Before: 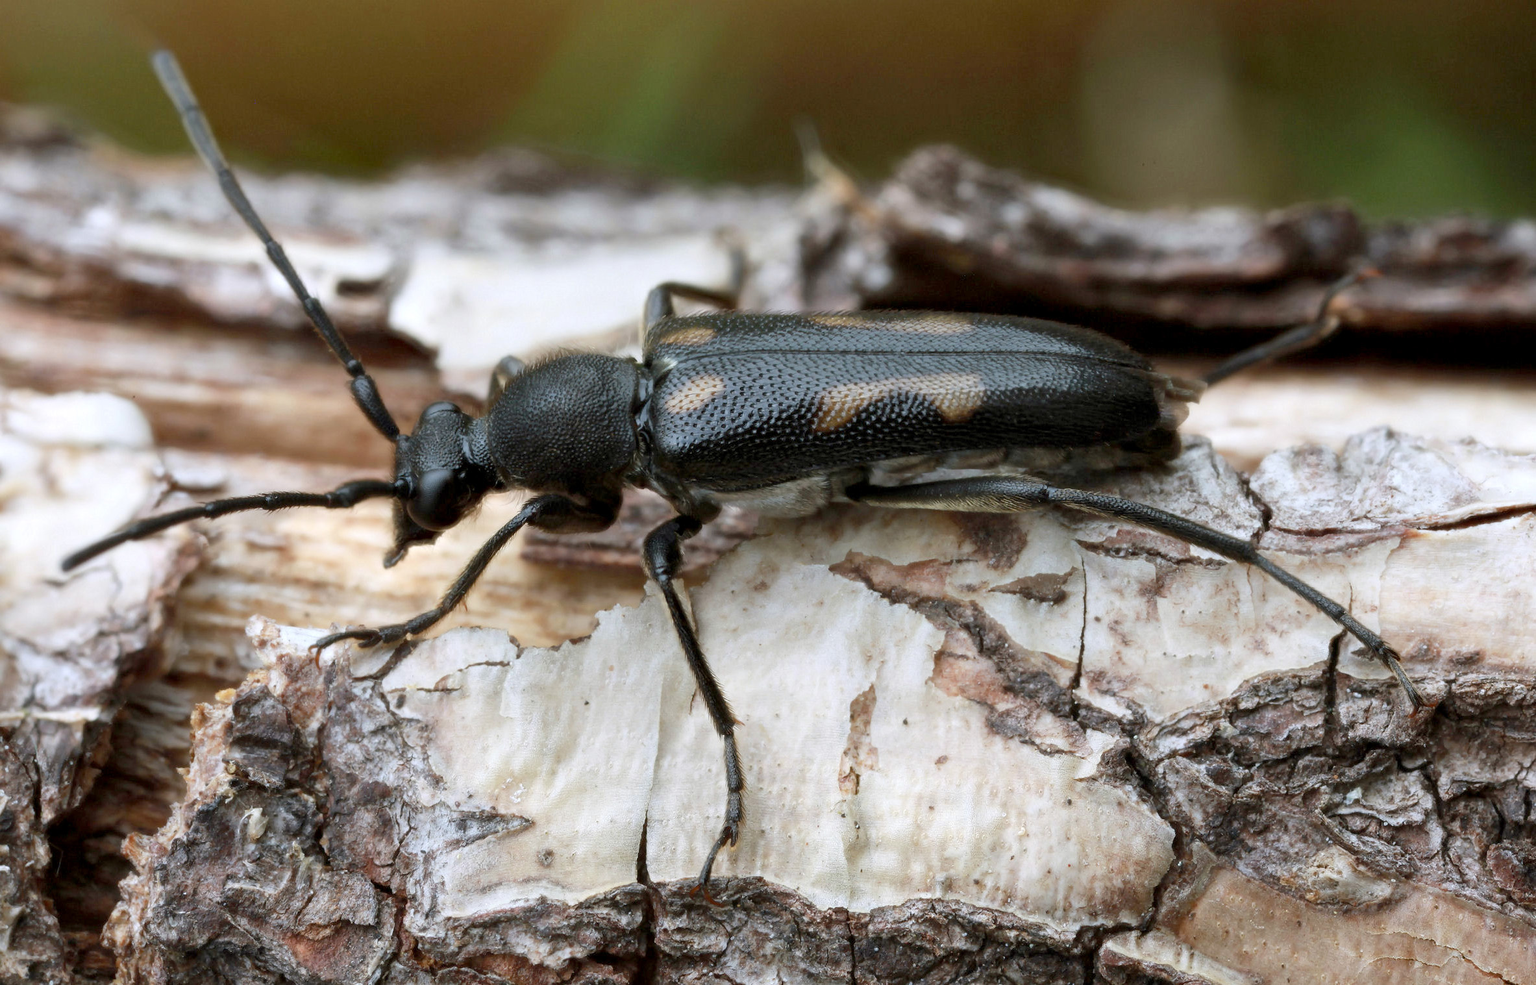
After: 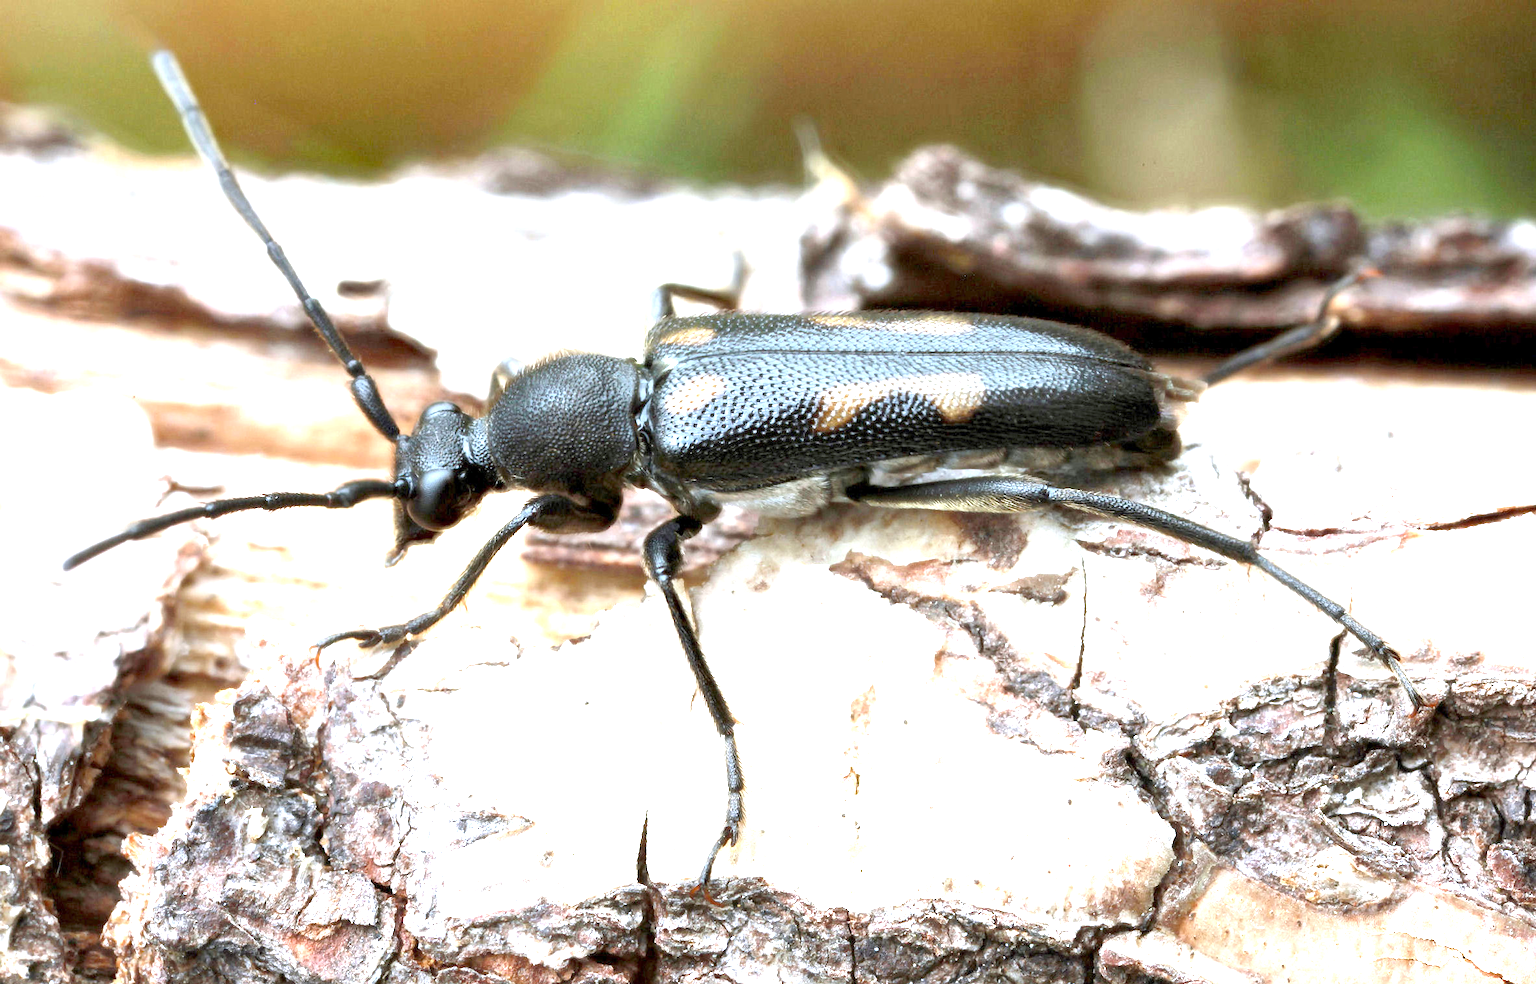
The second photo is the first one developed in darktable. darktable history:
white balance: red 0.974, blue 1.044
exposure: exposure 2.003 EV, compensate highlight preservation false
